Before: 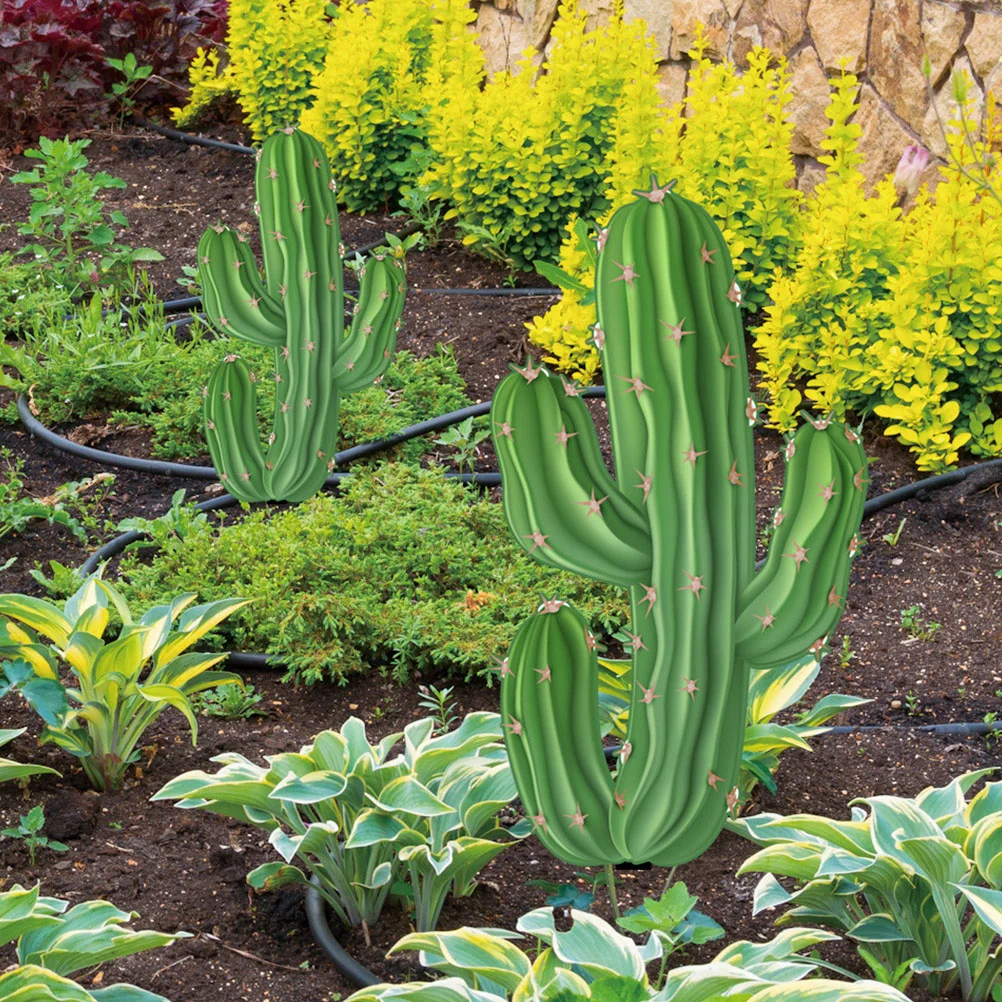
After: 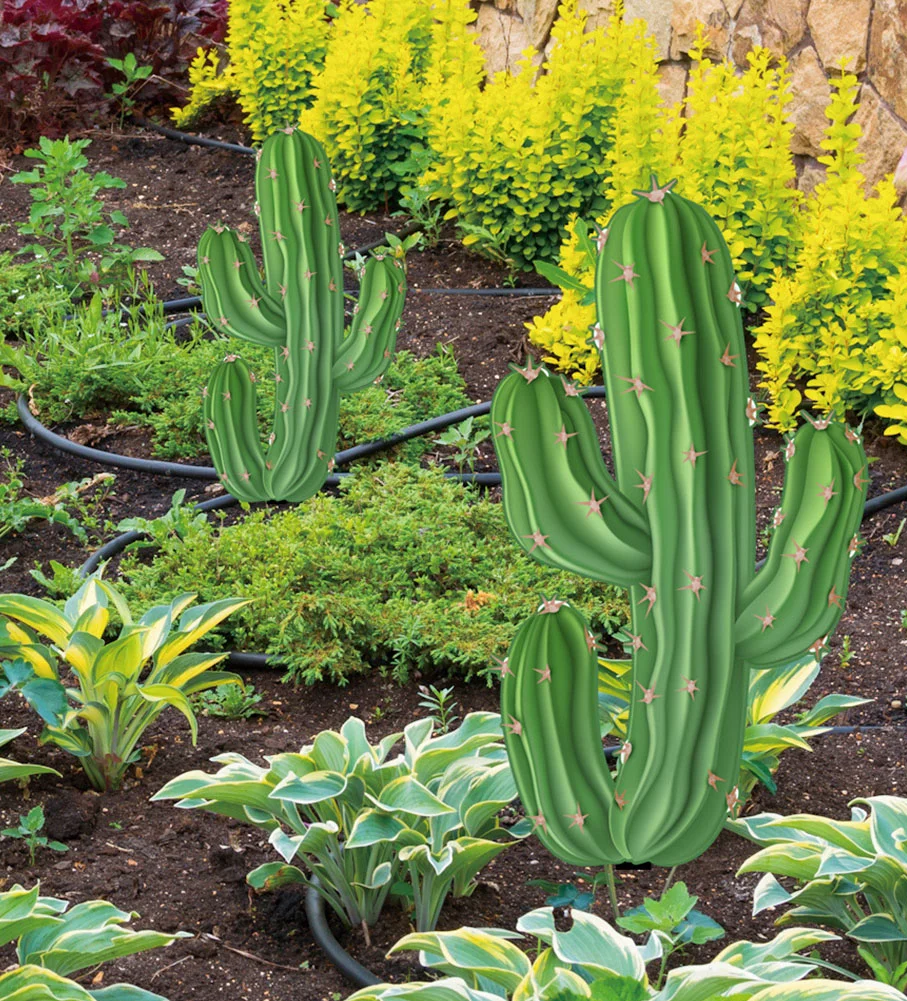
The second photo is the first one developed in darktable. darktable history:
crop: right 9.475%, bottom 0.043%
